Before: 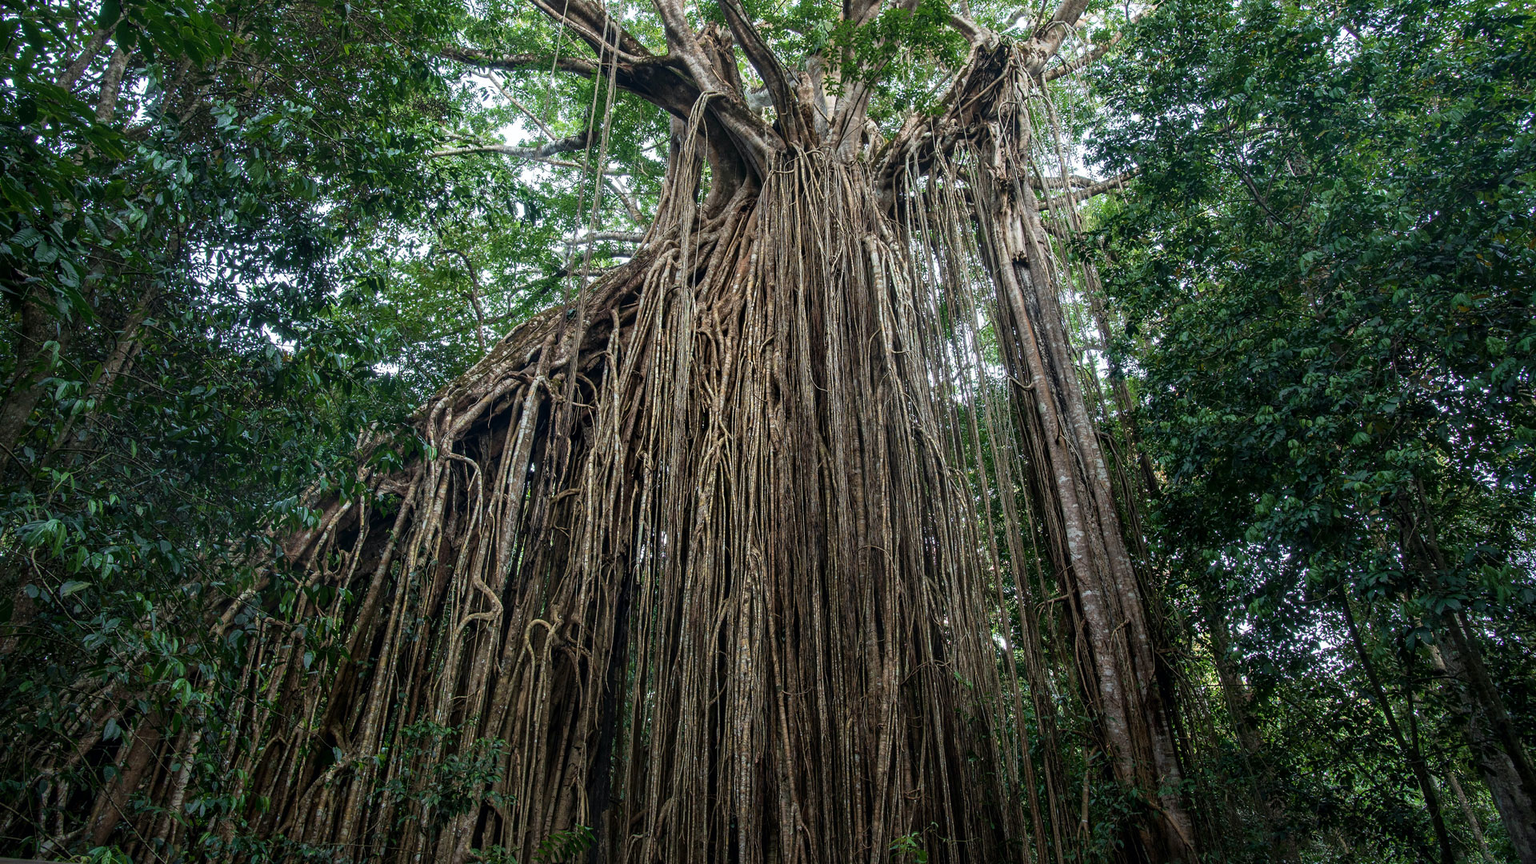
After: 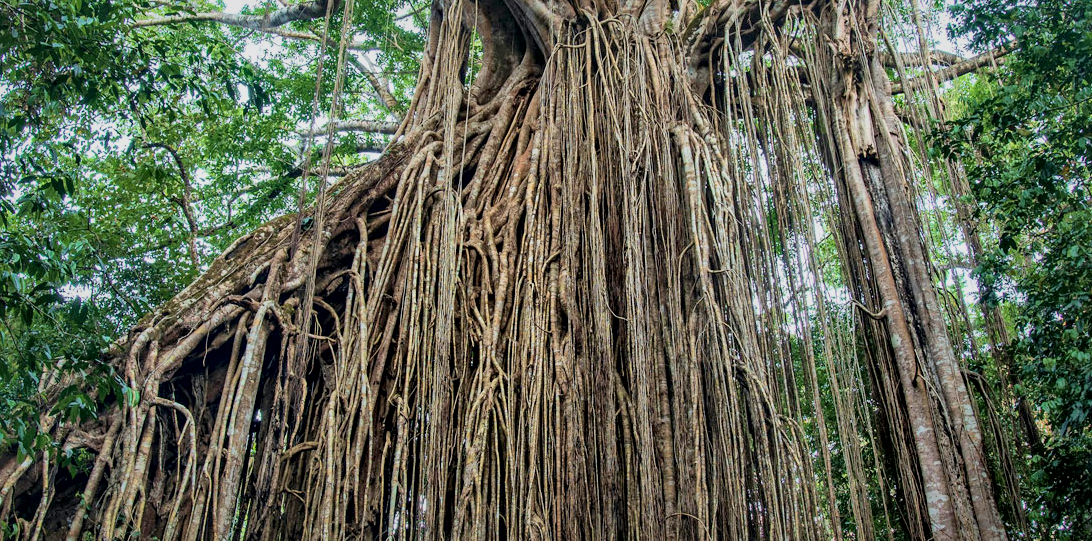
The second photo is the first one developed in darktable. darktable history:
filmic rgb: middle gray luminance 4.41%, black relative exposure -13.15 EV, white relative exposure 5.01 EV, target black luminance 0%, hardness 5.17, latitude 59.69%, contrast 0.752, highlights saturation mix 4.89%, shadows ↔ highlights balance 25.49%, color science v6 (2022)
crop: left 21.199%, top 15.714%, right 21.694%, bottom 34.132%
haze removal: compatibility mode true, adaptive false
velvia: on, module defaults
exposure: black level correction 0, exposure 0.499 EV, compensate highlight preservation false
local contrast: mode bilateral grid, contrast 21, coarseness 50, detail 172%, midtone range 0.2
